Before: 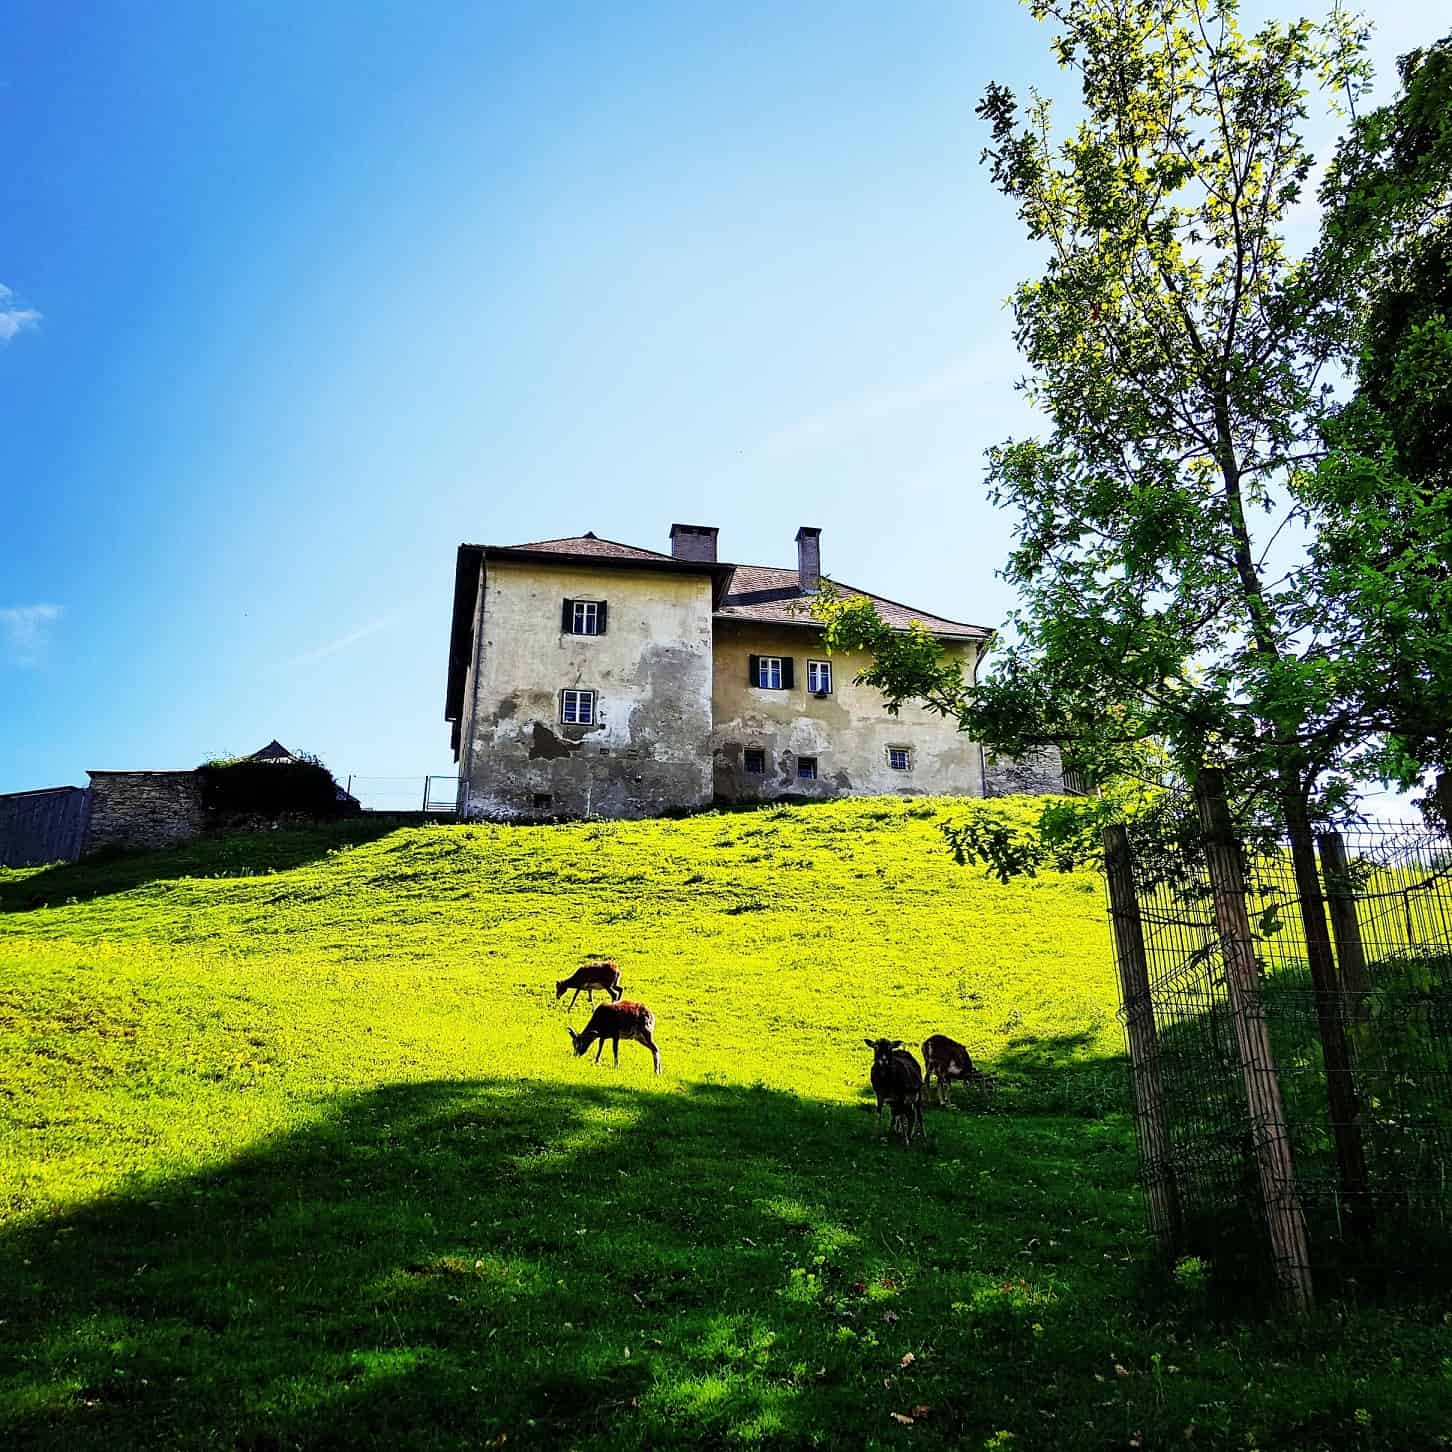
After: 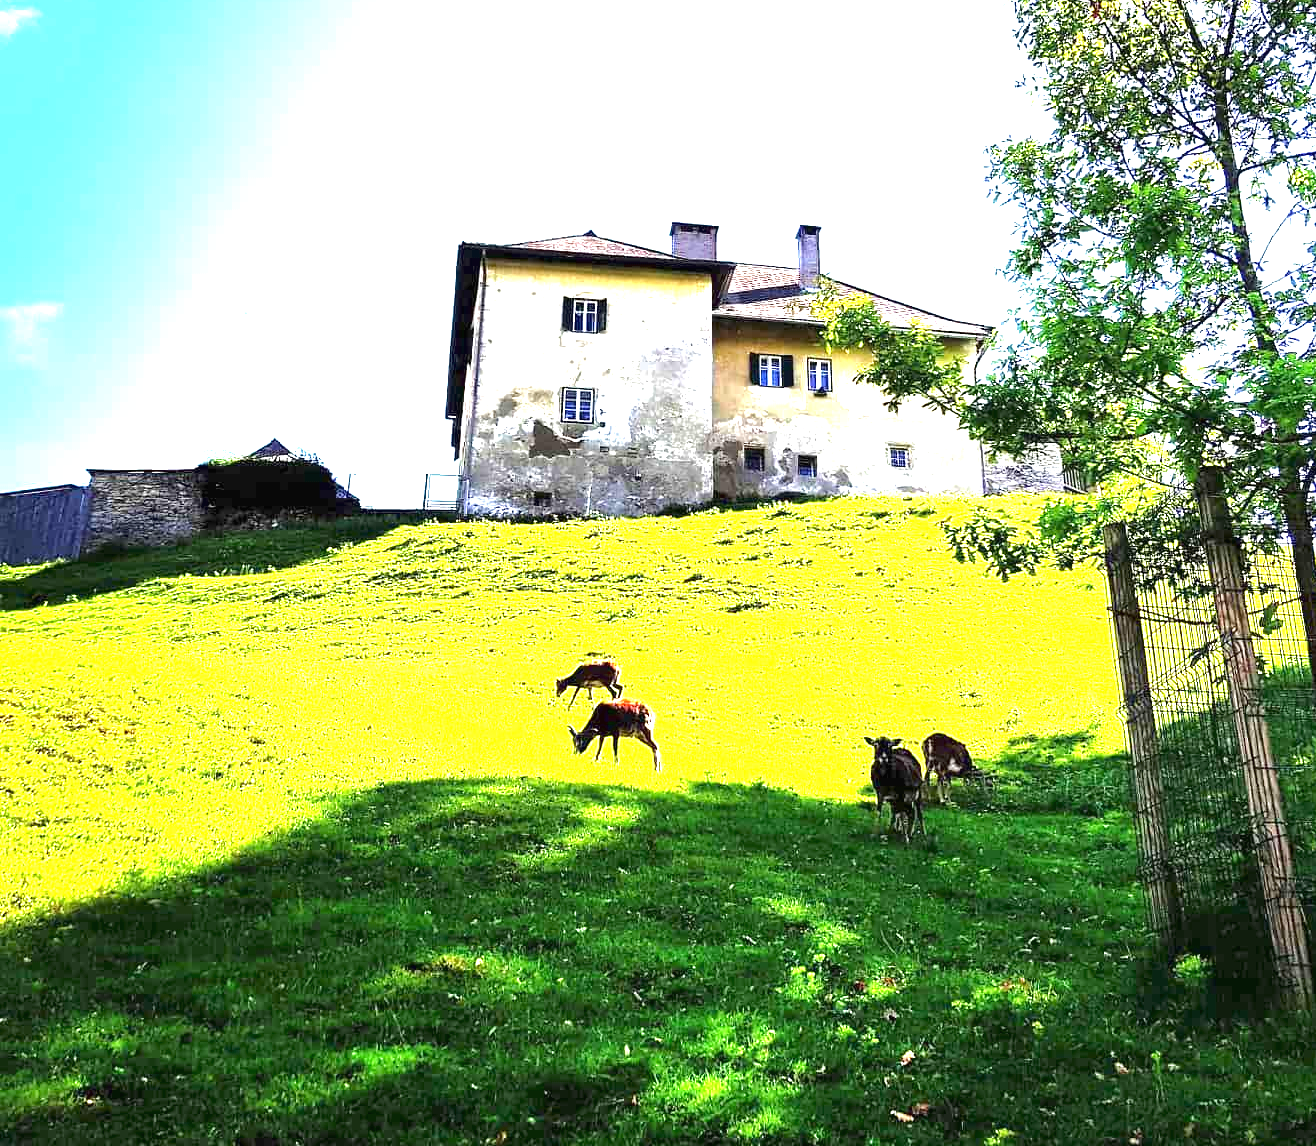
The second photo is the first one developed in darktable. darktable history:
crop: top 20.815%, right 9.323%, bottom 0.213%
base curve: curves: ch0 [(0, 0) (0.262, 0.32) (0.722, 0.705) (1, 1)]
exposure: black level correction 0, exposure 1.895 EV, compensate exposure bias true, compensate highlight preservation false
